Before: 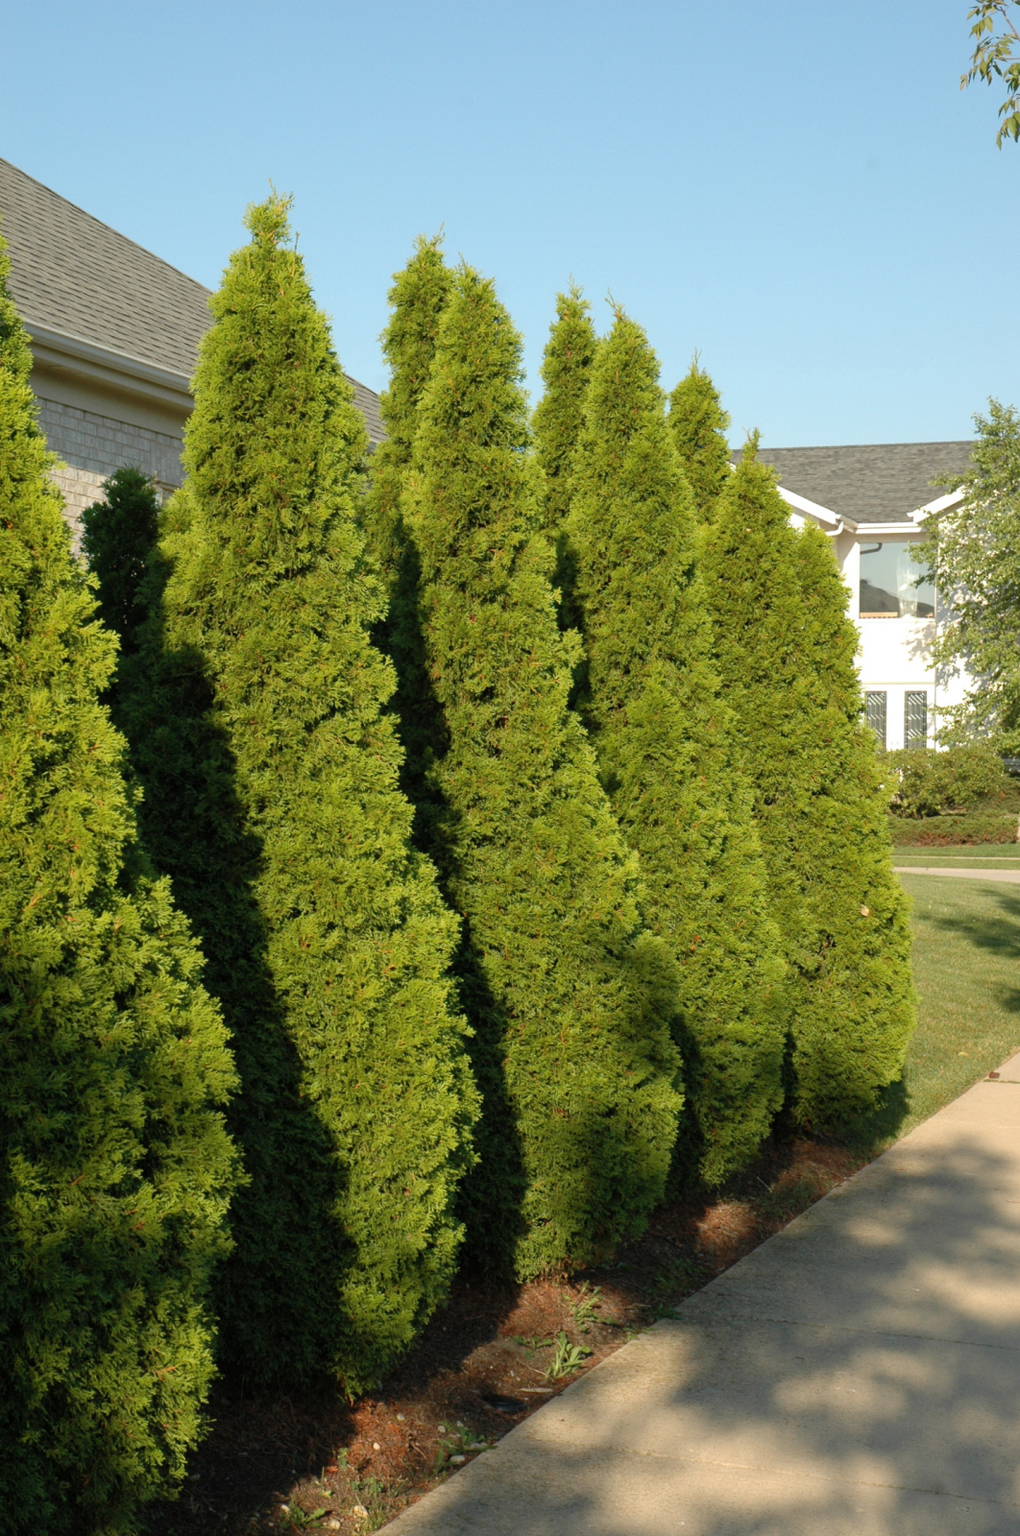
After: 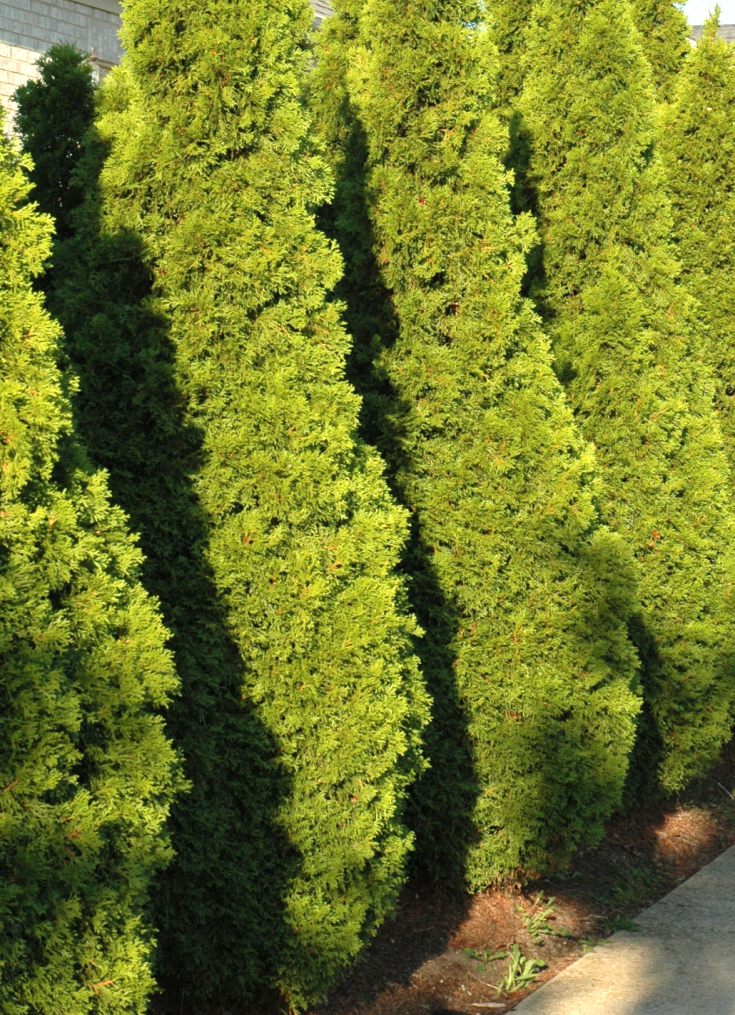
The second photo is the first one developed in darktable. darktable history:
exposure: black level correction 0, exposure 0.836 EV, compensate highlight preservation false
crop: left 6.601%, top 27.694%, right 24.119%, bottom 8.826%
